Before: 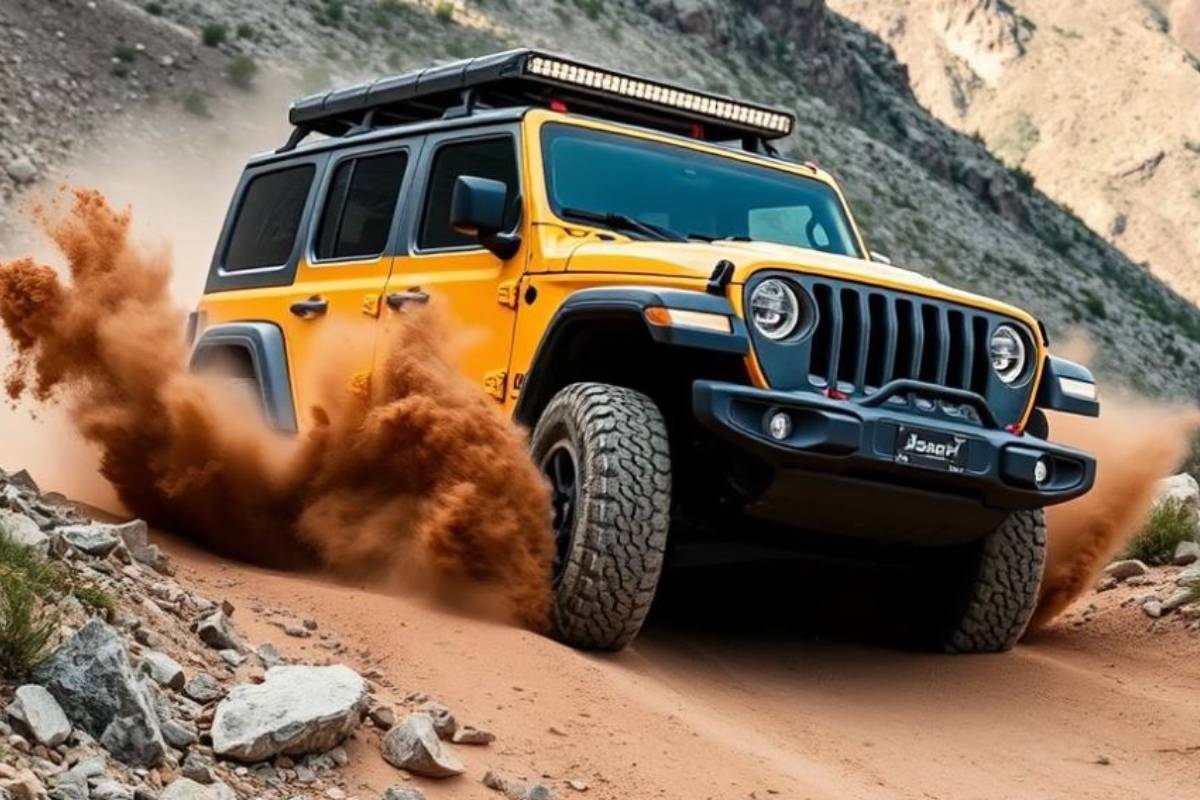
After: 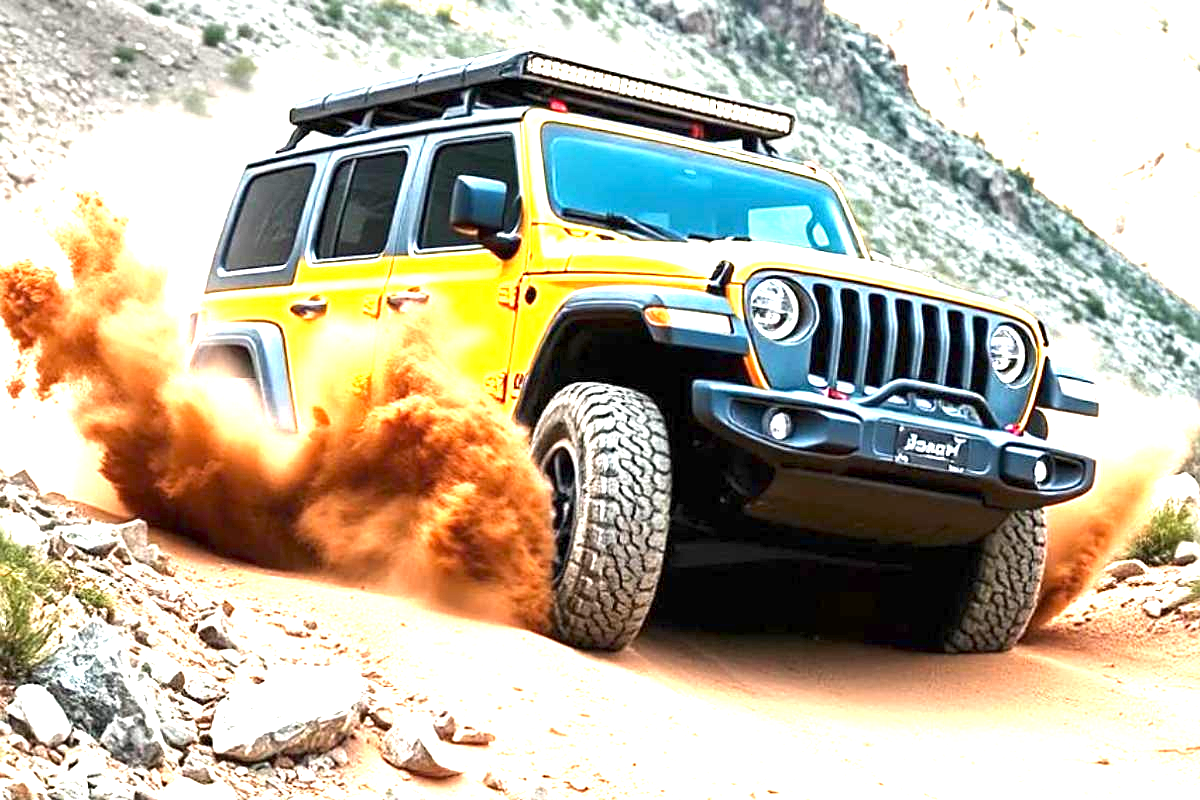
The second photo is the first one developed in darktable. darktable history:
sharpen: on, module defaults
exposure: exposure 2.243 EV, compensate exposure bias true, compensate highlight preservation false
